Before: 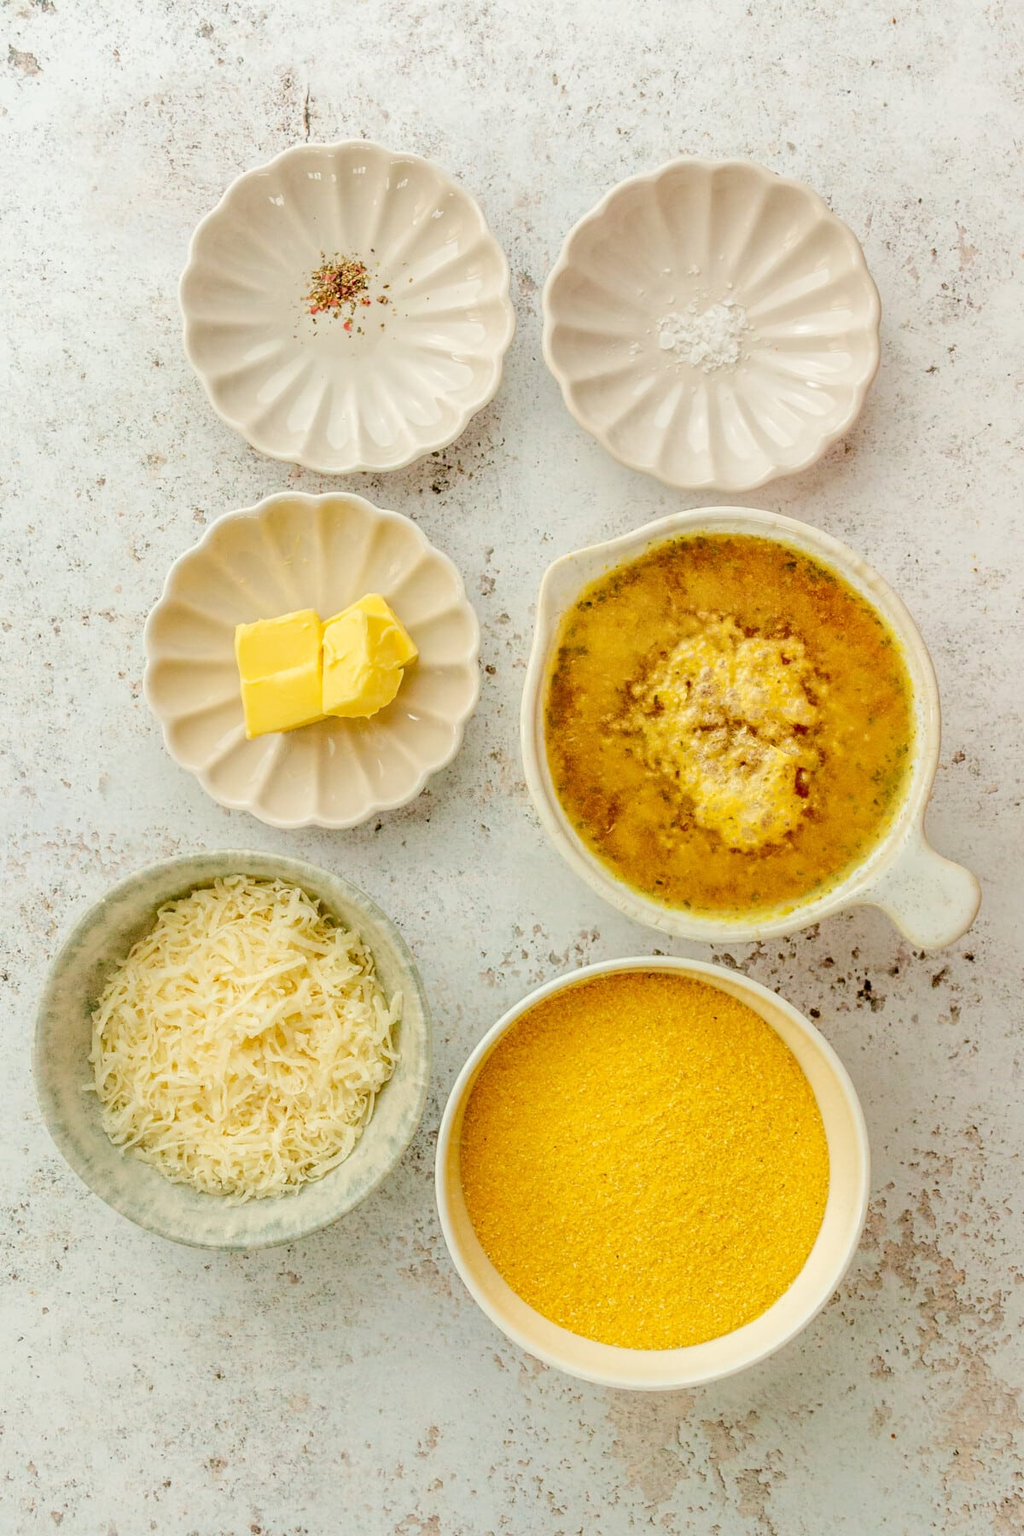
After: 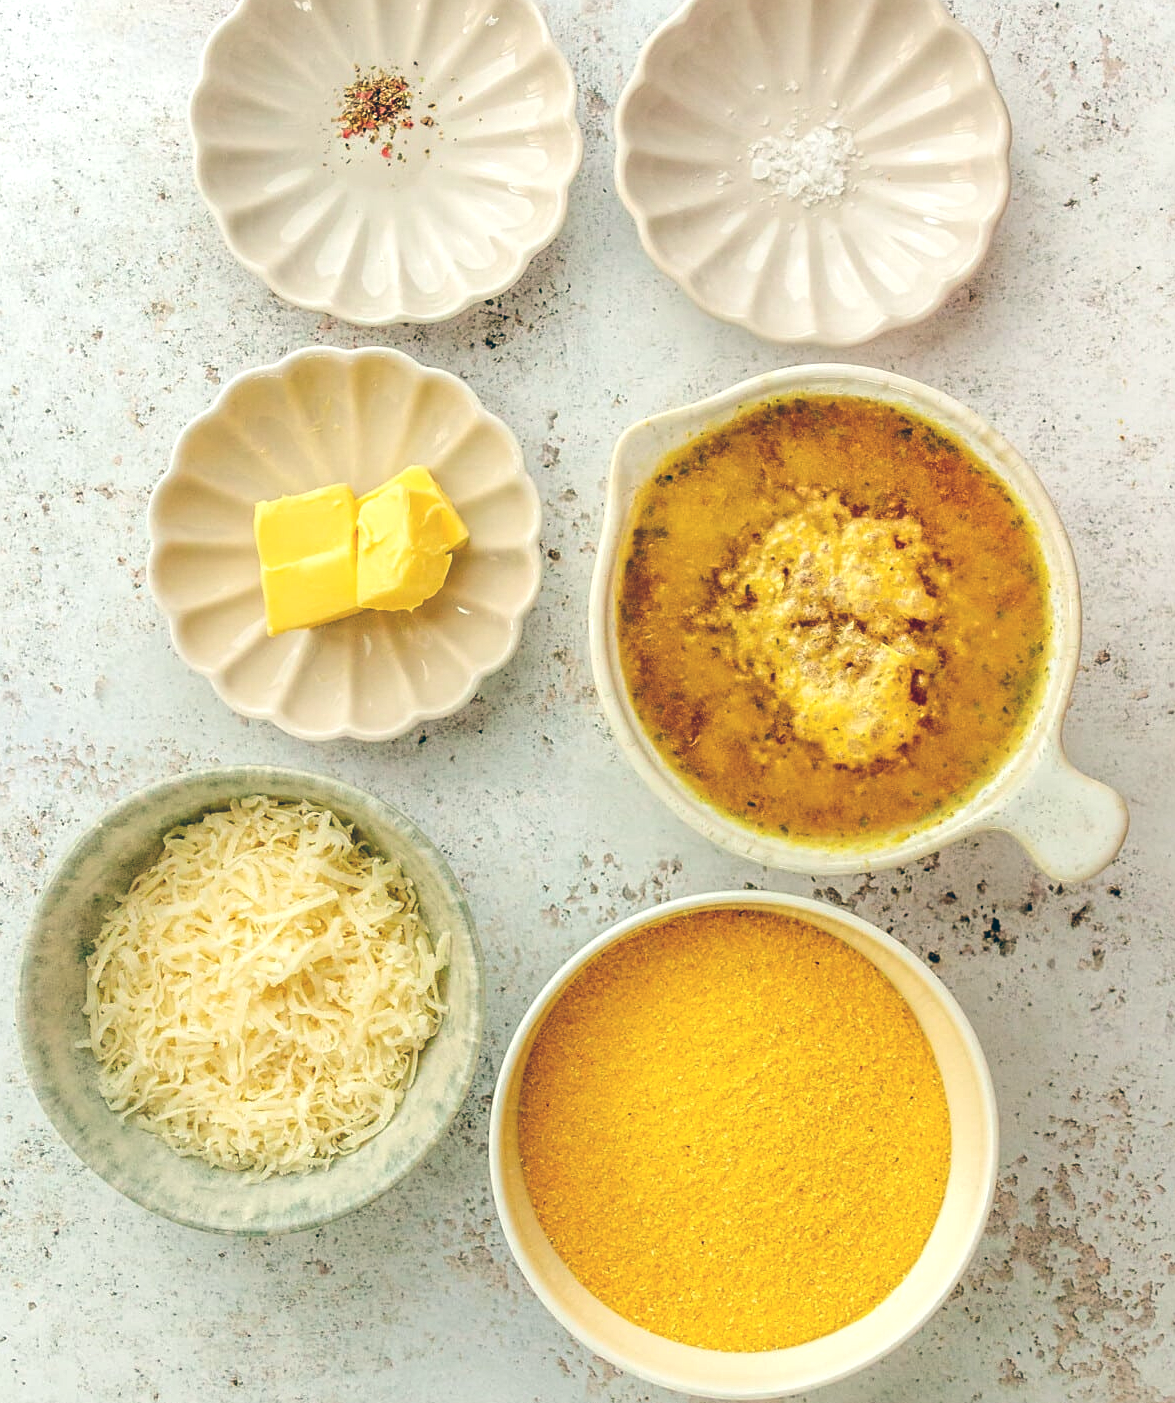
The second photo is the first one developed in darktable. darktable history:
sharpen: radius 1.272, amount 0.305, threshold 0
crop and rotate: left 1.814%, top 12.818%, right 0.25%, bottom 9.225%
color balance: lift [1.016, 0.983, 1, 1.017], gamma [0.958, 1, 1, 1], gain [0.981, 1.007, 0.993, 1.002], input saturation 118.26%, contrast 13.43%, contrast fulcrum 21.62%, output saturation 82.76%
